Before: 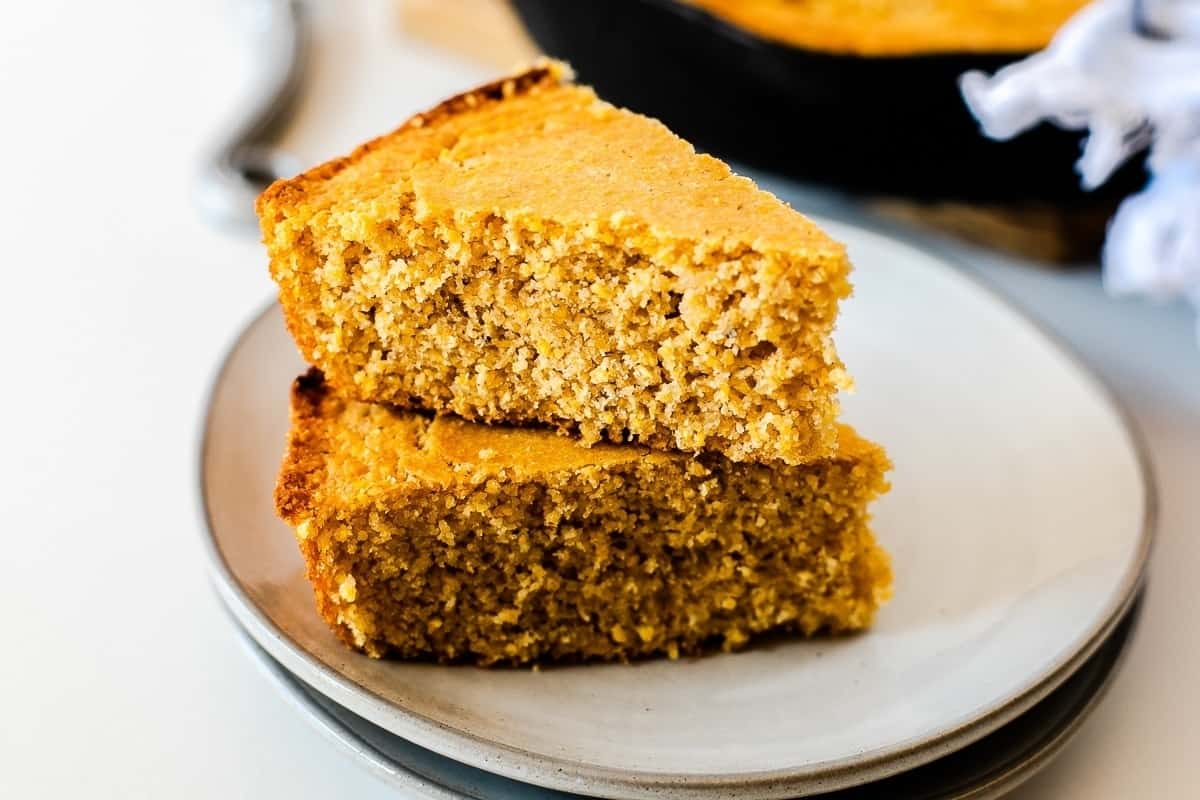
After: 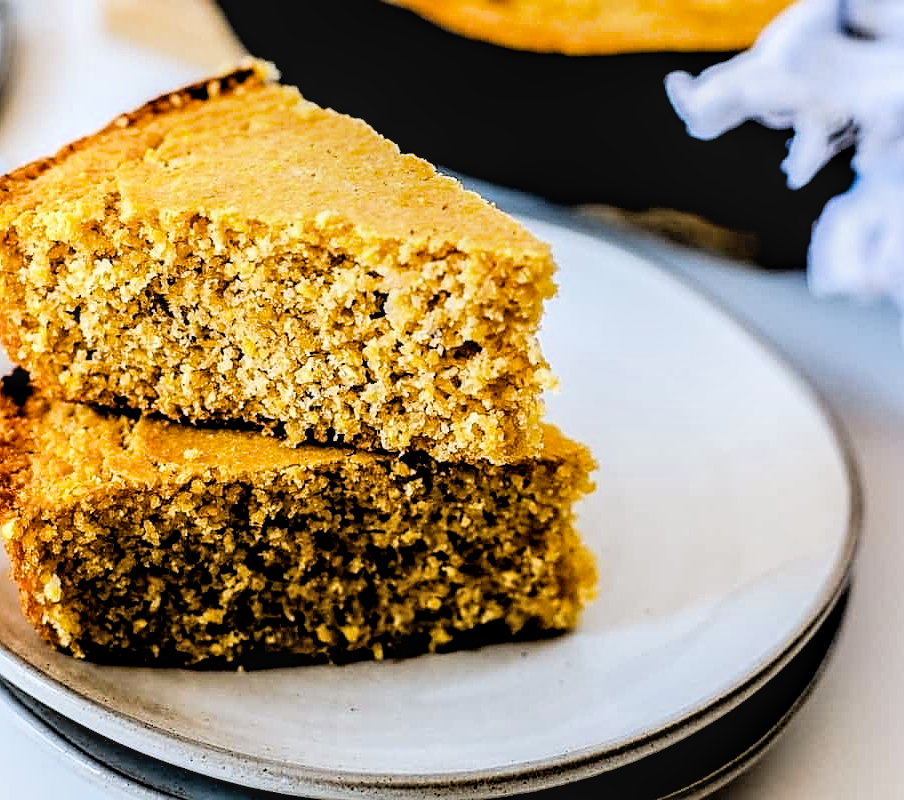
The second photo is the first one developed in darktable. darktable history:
white balance: red 0.954, blue 1.079
filmic rgb: black relative exposure -3.92 EV, white relative exposure 3.14 EV, hardness 2.87
exposure: black level correction 0.009, exposure 0.014 EV, compensate highlight preservation false
tone equalizer: -8 EV -0.417 EV, -7 EV -0.389 EV, -6 EV -0.333 EV, -5 EV -0.222 EV, -3 EV 0.222 EV, -2 EV 0.333 EV, -1 EV 0.389 EV, +0 EV 0.417 EV, edges refinement/feathering 500, mask exposure compensation -1.57 EV, preserve details no
crop and rotate: left 24.6%
local contrast: detail 130%
sharpen: on, module defaults
